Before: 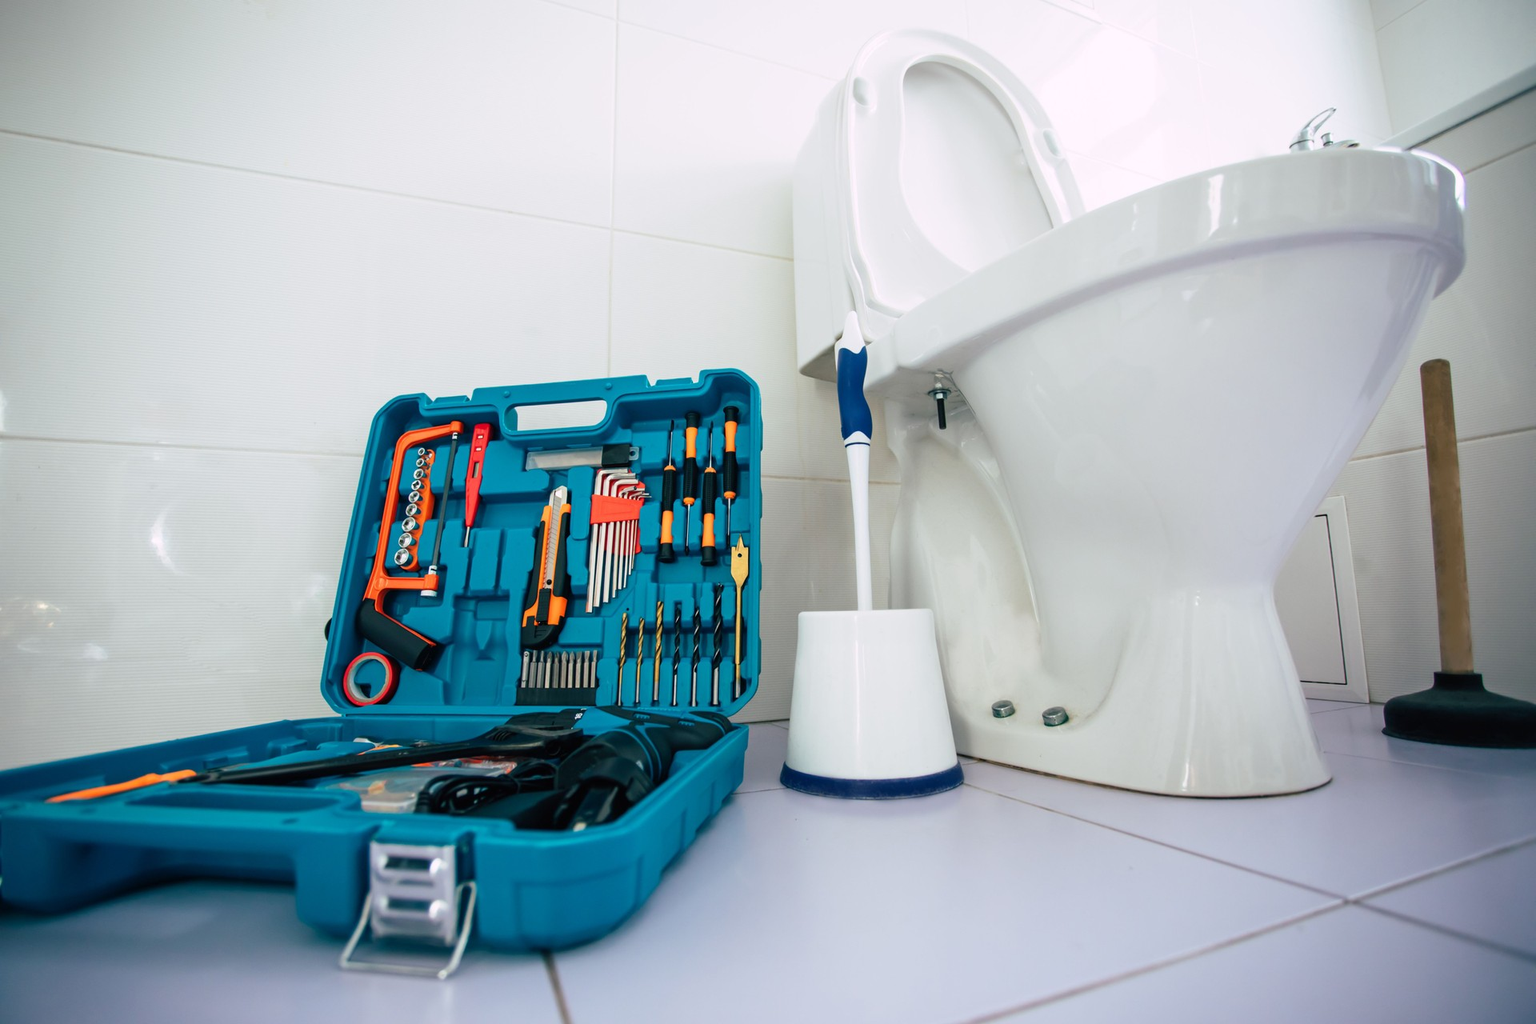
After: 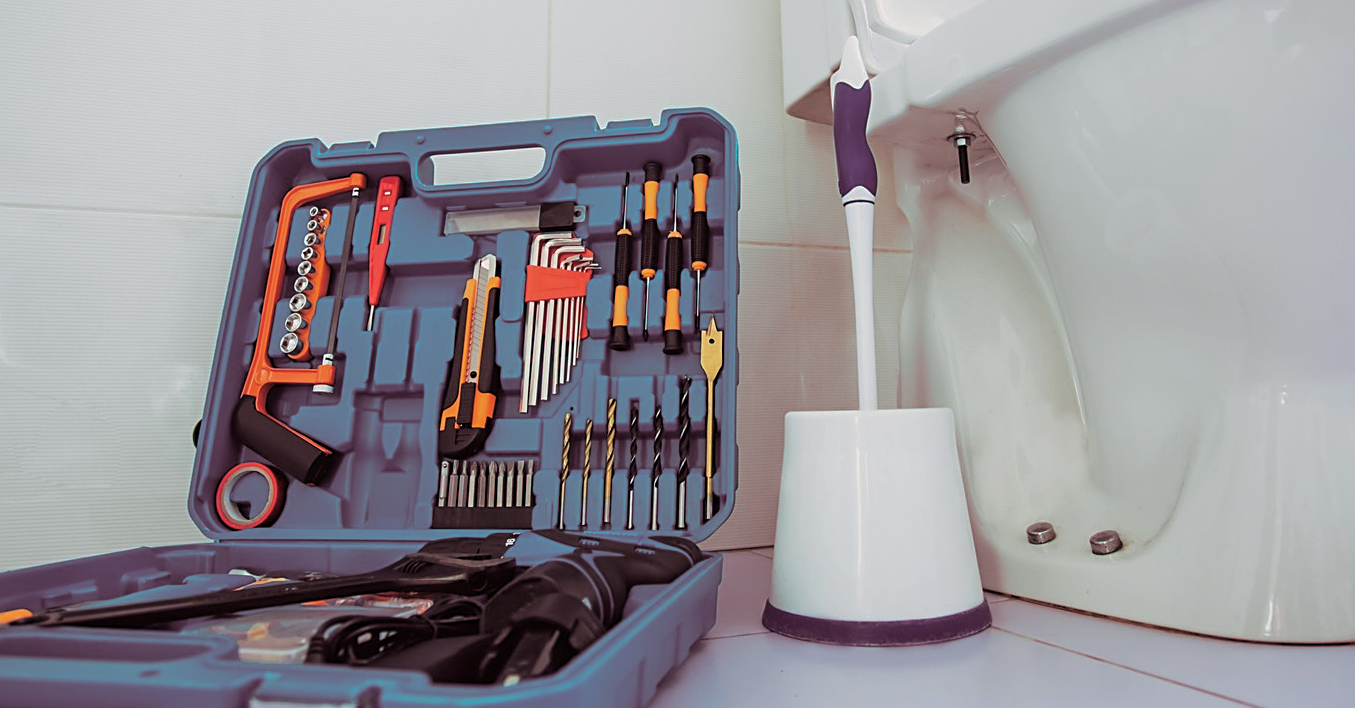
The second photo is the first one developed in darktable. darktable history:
rotate and perspective: automatic cropping off
sharpen: amount 0.575
exposure: compensate exposure bias true, compensate highlight preservation false
split-toning: on, module defaults
tone equalizer: -8 EV 0.25 EV, -7 EV 0.417 EV, -6 EV 0.417 EV, -5 EV 0.25 EV, -3 EV -0.25 EV, -2 EV -0.417 EV, -1 EV -0.417 EV, +0 EV -0.25 EV, edges refinement/feathering 500, mask exposure compensation -1.57 EV, preserve details guided filter
crop: left 11.123%, top 27.61%, right 18.3%, bottom 17.034%
levels: levels [0, 0.48, 0.961]
